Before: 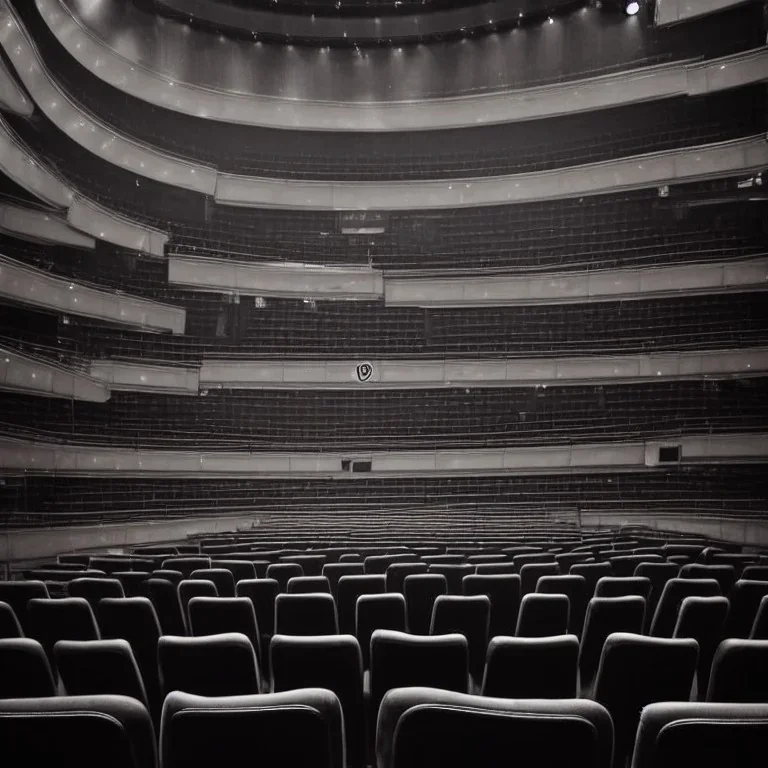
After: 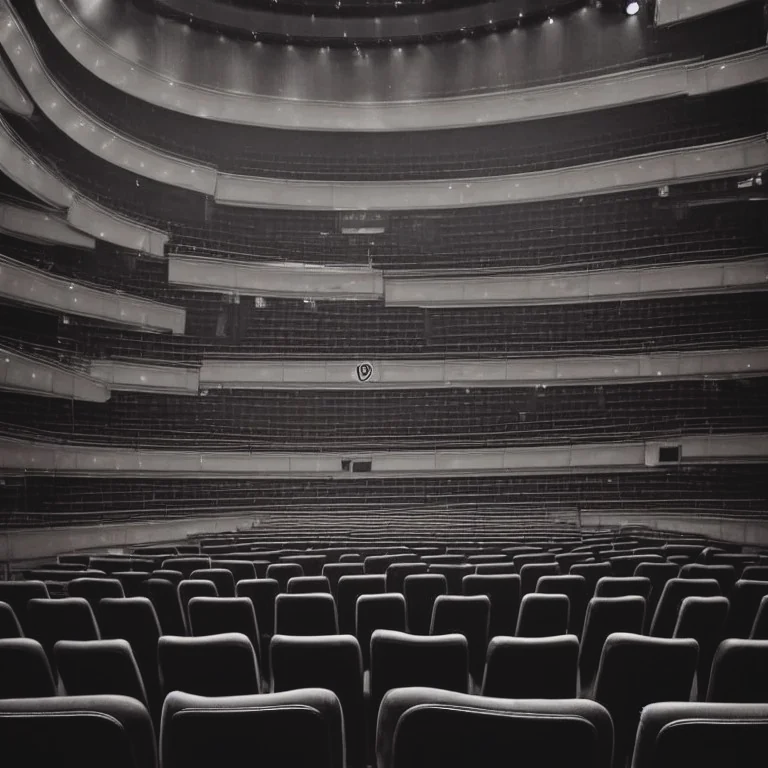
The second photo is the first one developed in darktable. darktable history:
contrast brightness saturation: contrast -0.095, saturation -0.097
